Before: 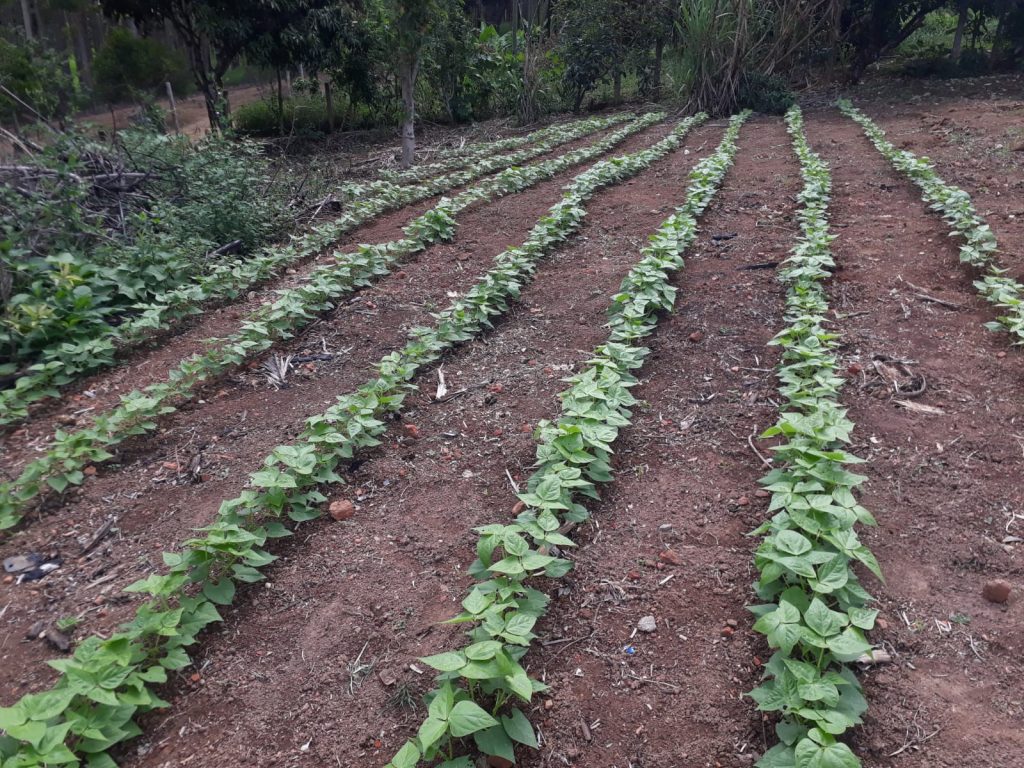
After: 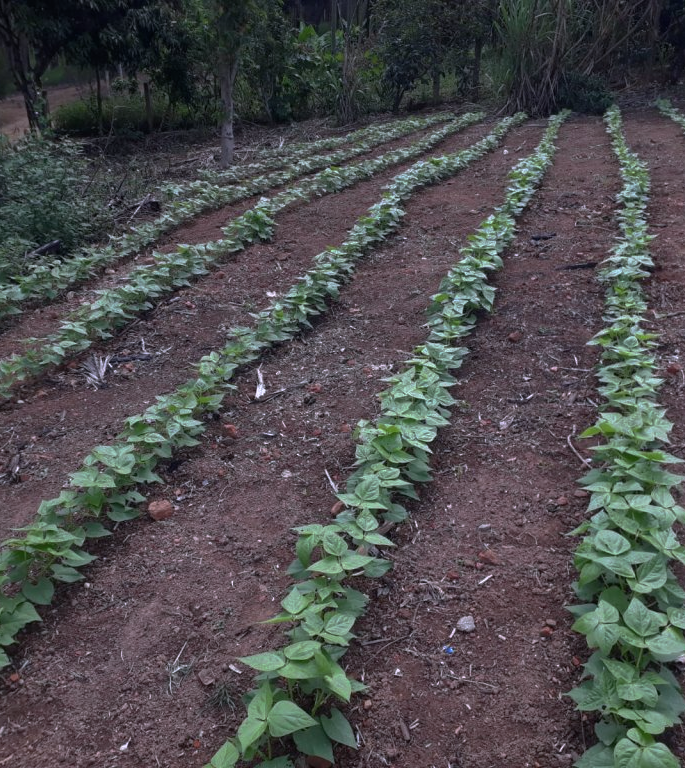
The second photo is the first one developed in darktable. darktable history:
crop and rotate: left 17.699%, right 15.328%
color calibration: illuminant as shot in camera, x 0.358, y 0.373, temperature 4628.91 K
base curve: curves: ch0 [(0, 0) (0.595, 0.418) (1, 1)], preserve colors none
